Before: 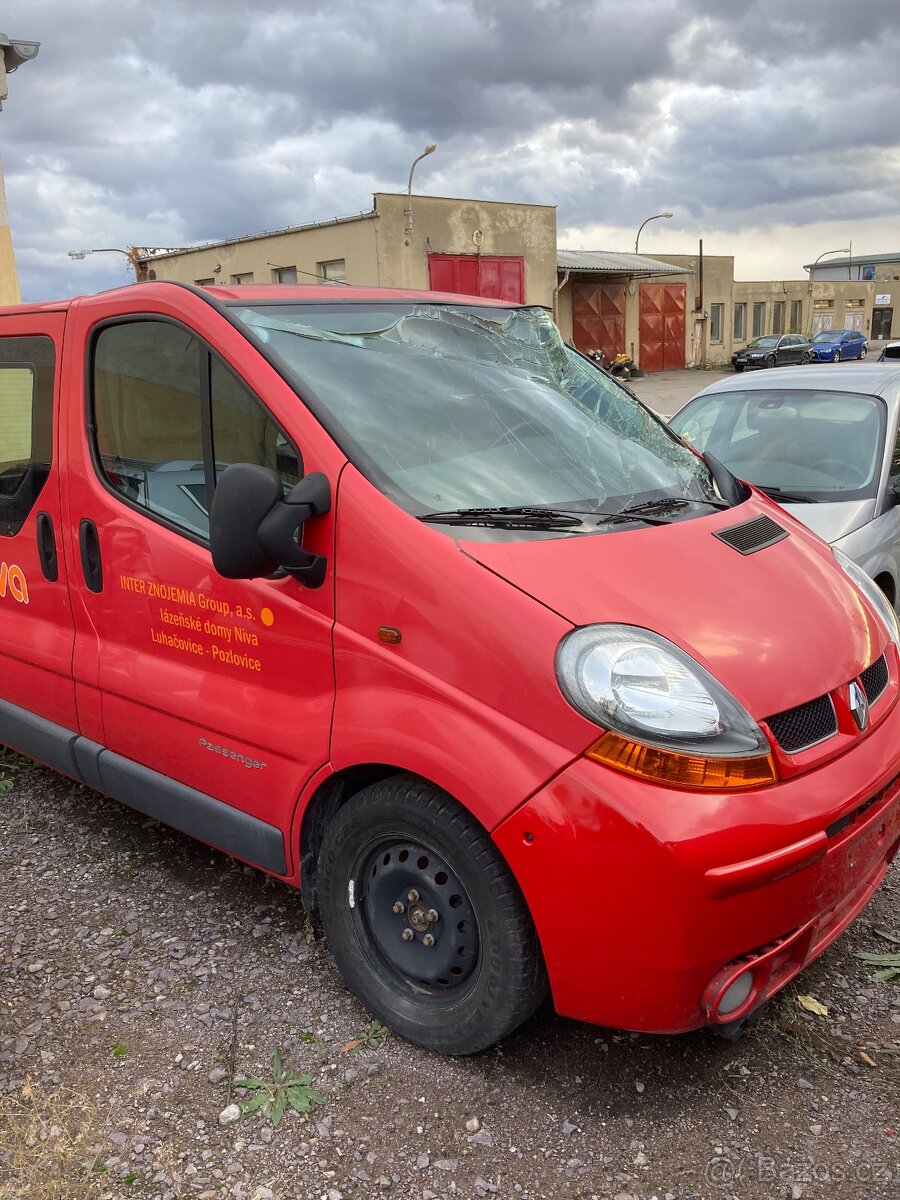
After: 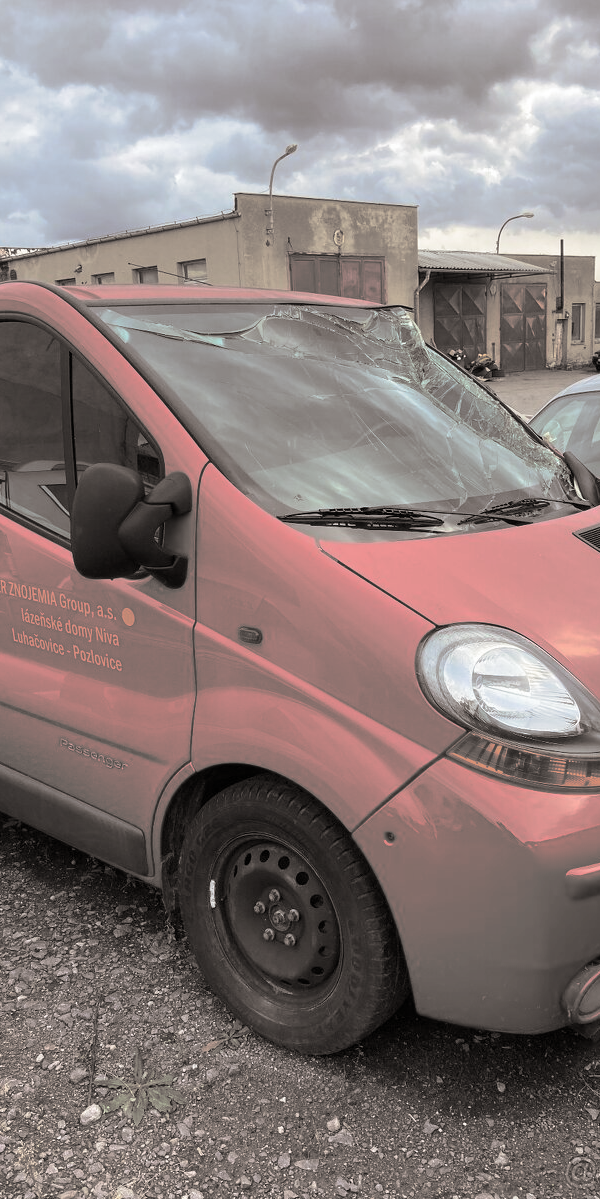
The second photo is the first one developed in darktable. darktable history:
split-toning: shadows › hue 26°, shadows › saturation 0.09, highlights › hue 40°, highlights › saturation 0.18, balance -63, compress 0%
crop and rotate: left 15.546%, right 17.787%
